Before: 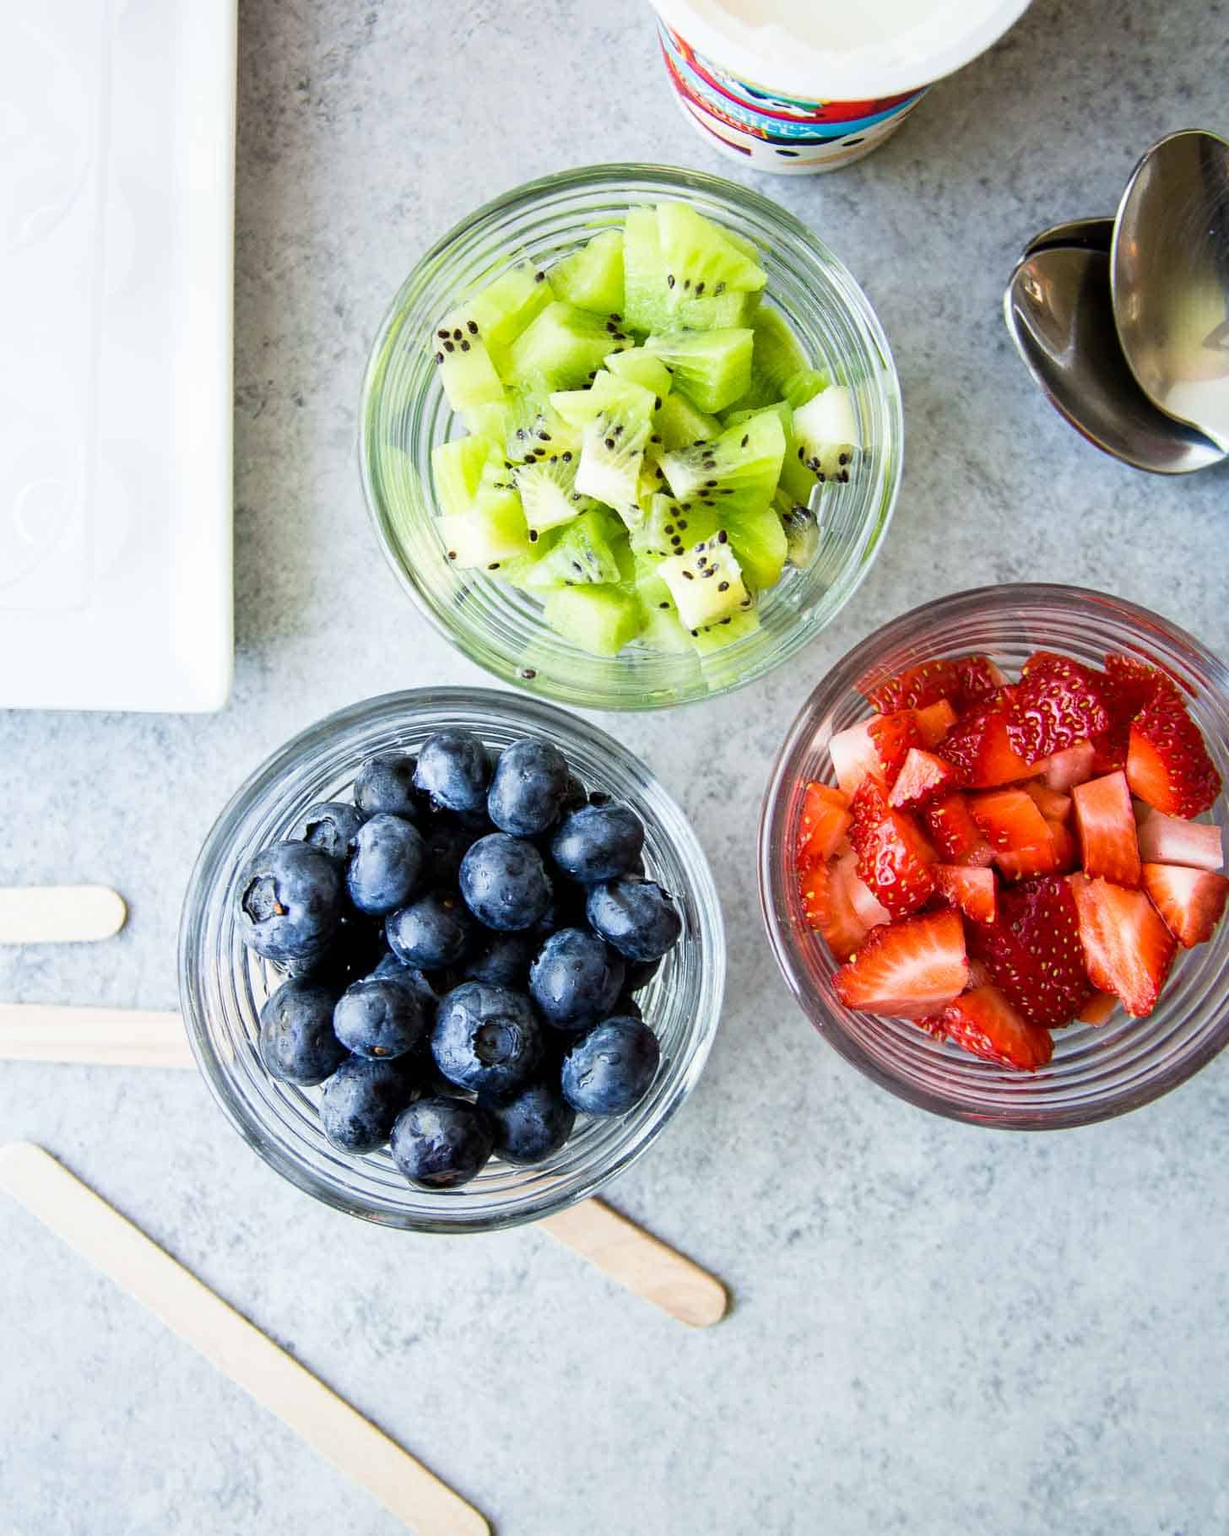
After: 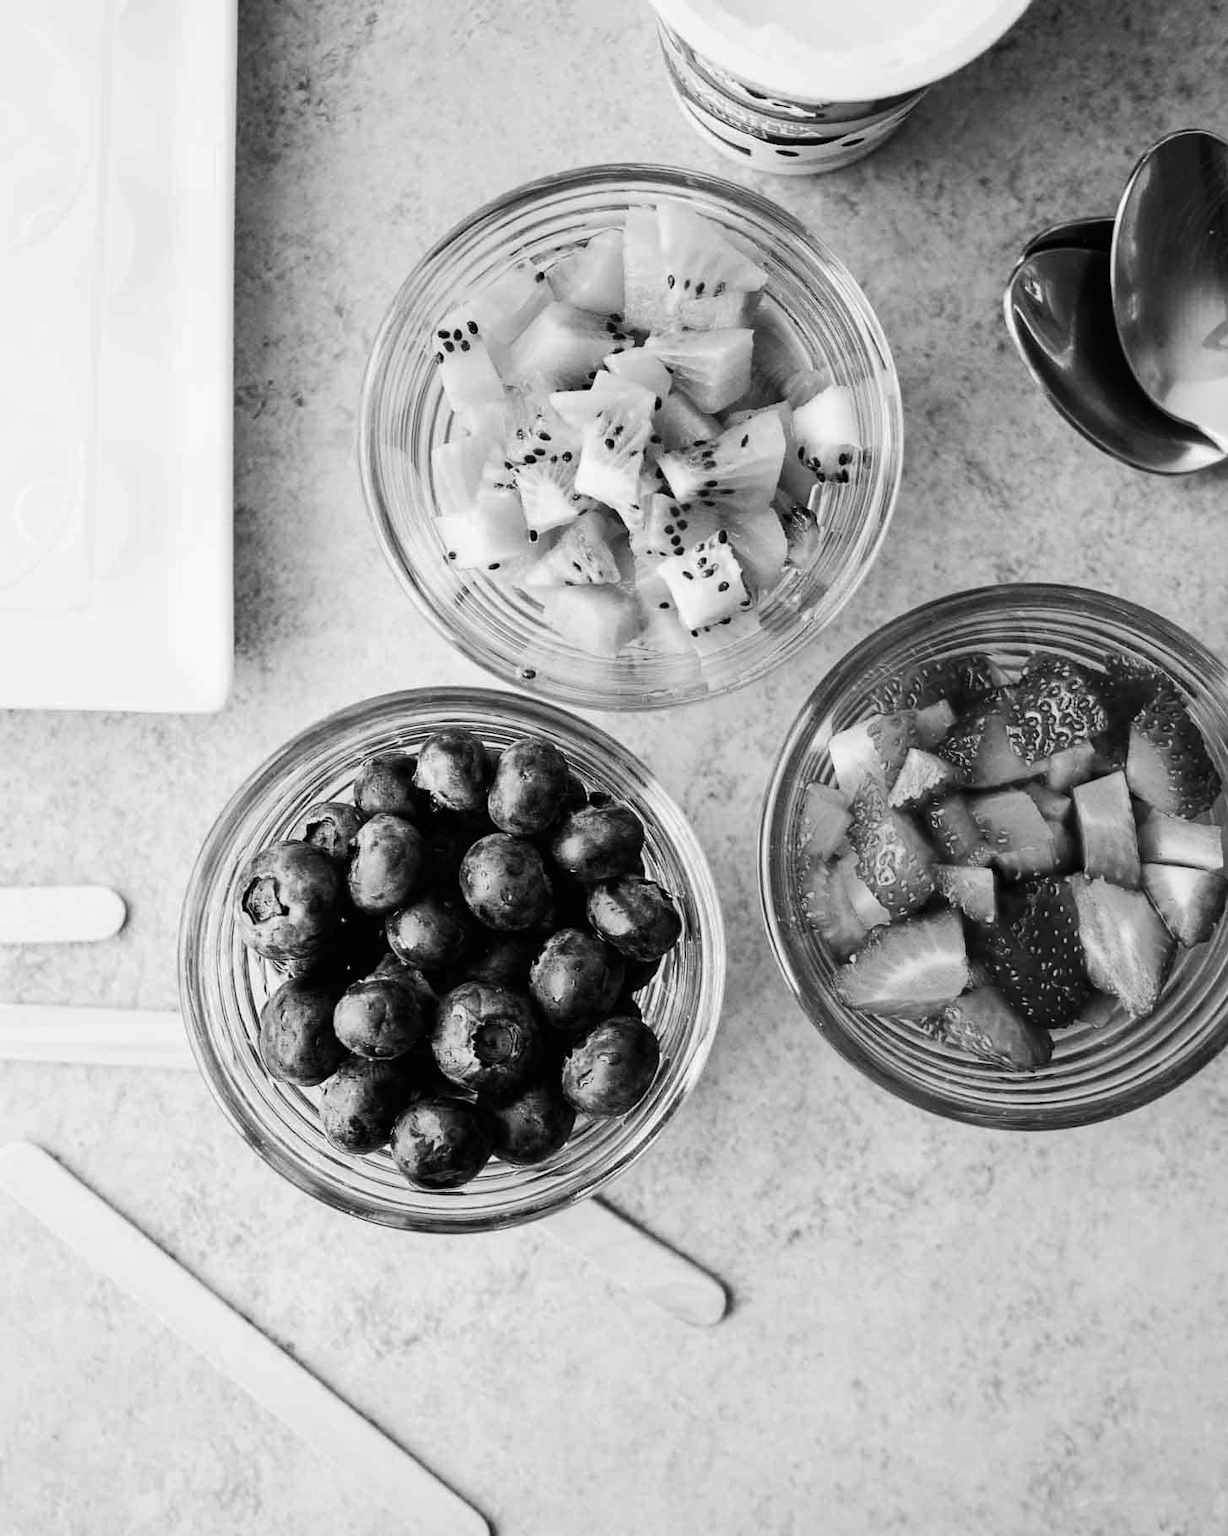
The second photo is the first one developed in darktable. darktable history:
tone curve: curves: ch0 [(0, 0) (0.003, 0.008) (0.011, 0.011) (0.025, 0.014) (0.044, 0.021) (0.069, 0.029) (0.1, 0.042) (0.136, 0.06) (0.177, 0.09) (0.224, 0.126) (0.277, 0.177) (0.335, 0.243) (0.399, 0.31) (0.468, 0.388) (0.543, 0.484) (0.623, 0.585) (0.709, 0.683) (0.801, 0.775) (0.898, 0.873) (1, 1)], preserve colors none
color look up table: target L [92, 87.05, 79.88, 84.91, 74.78, 69.61, 67, 64.23, 59.02, 63.22, 38.66, 42.78, 29.73, 14.2, 4.68, 200.37, 78.43, 79.16, 75.88, 68.87, 64.23, 57.09, 55.28, 57.35, 52.01, 34.88, 28.41, 25.32, 21.25, 91.64, 86.34, 75.88, 65.87, 67.24, 51.49, 57.61, 49.9, 59.02, 41.14, 45.35, 43.19, 37.82, 22.62, 17.06, 9.263, 80.24, 73.19, 64.48, 31.74], target a [0.001, 0.001, 0 ×4, 0.001, 0.001, 0, 0, 0.001, 0.001, 0 ×5, 0.001, 0, 0, 0.001 ×5, 0, 0, 0.001, 0, 0.001, 0.001, 0, 0.001 ×5, 0, 0.001, 0.001, 0.001, 0 ×5, 0.001, 0.001, 0.001], target b [-0.001 ×7, -0.007, -0.001, -0.001, -0.003, -0.002, -0.003, 0.002, 0.001, 0, -0.001, -0.001, 0, -0.001, -0.007, -0.006 ×4, -0.003 ×4, -0.001, -0.001, 0, -0.001, -0.007, -0.006, -0.006, -0.006, -0.001, -0.003, -0.006, -0.003, -0.003, 0.003, 0.002, 0.002, -0.001, -0.007, -0.007, -0.005], num patches 49
